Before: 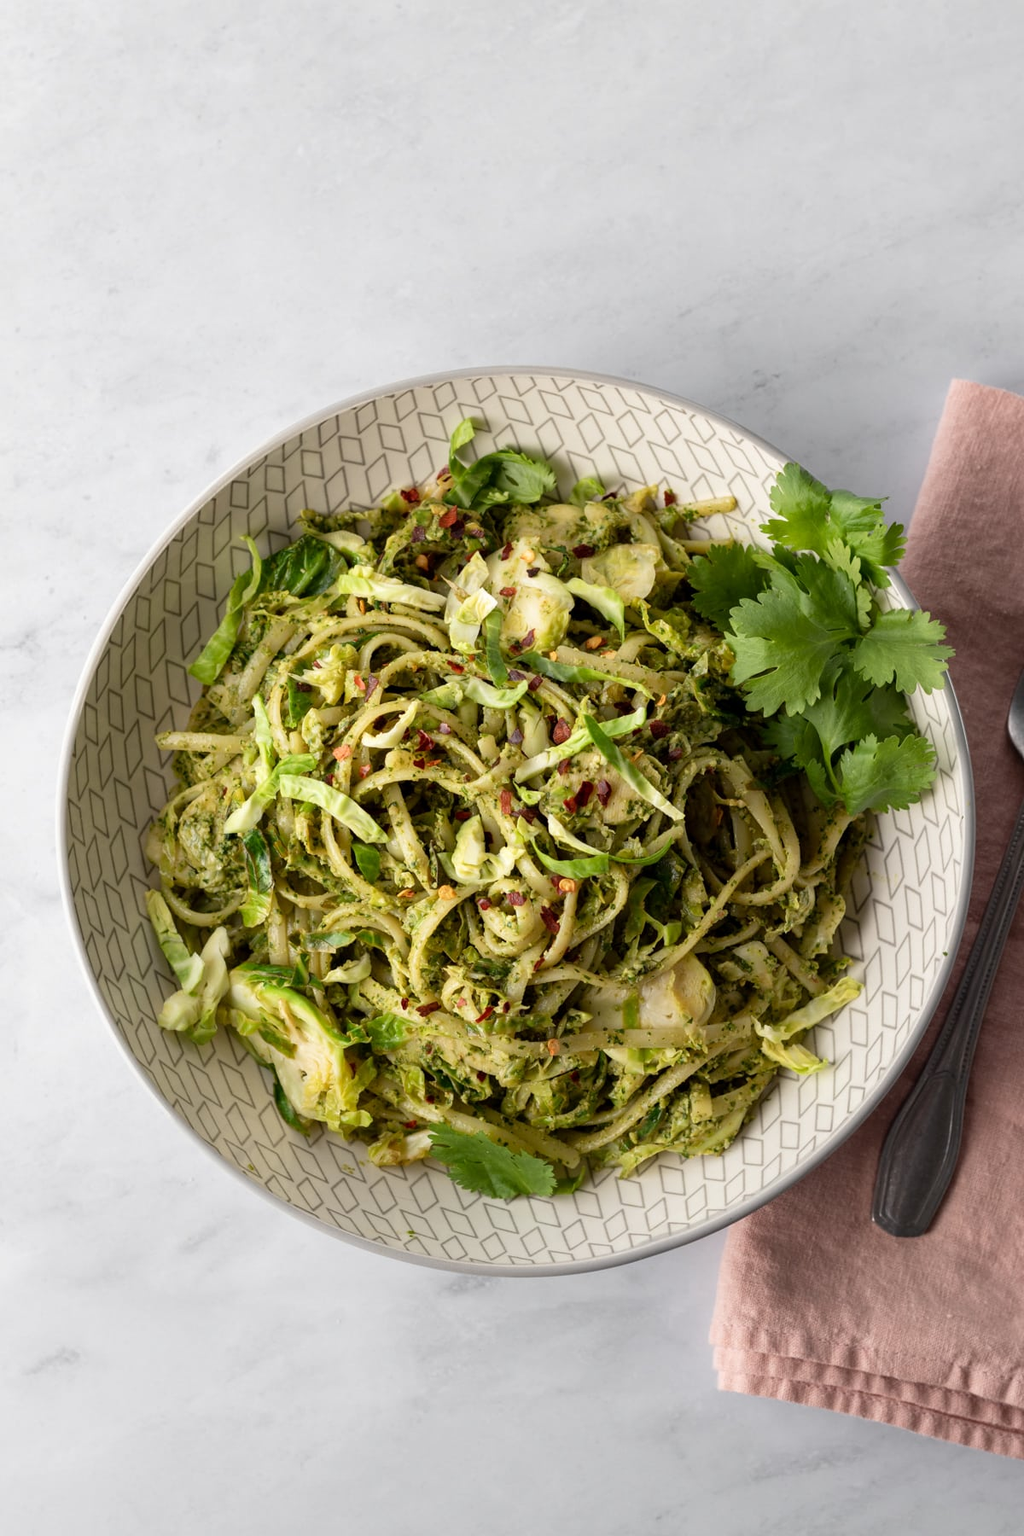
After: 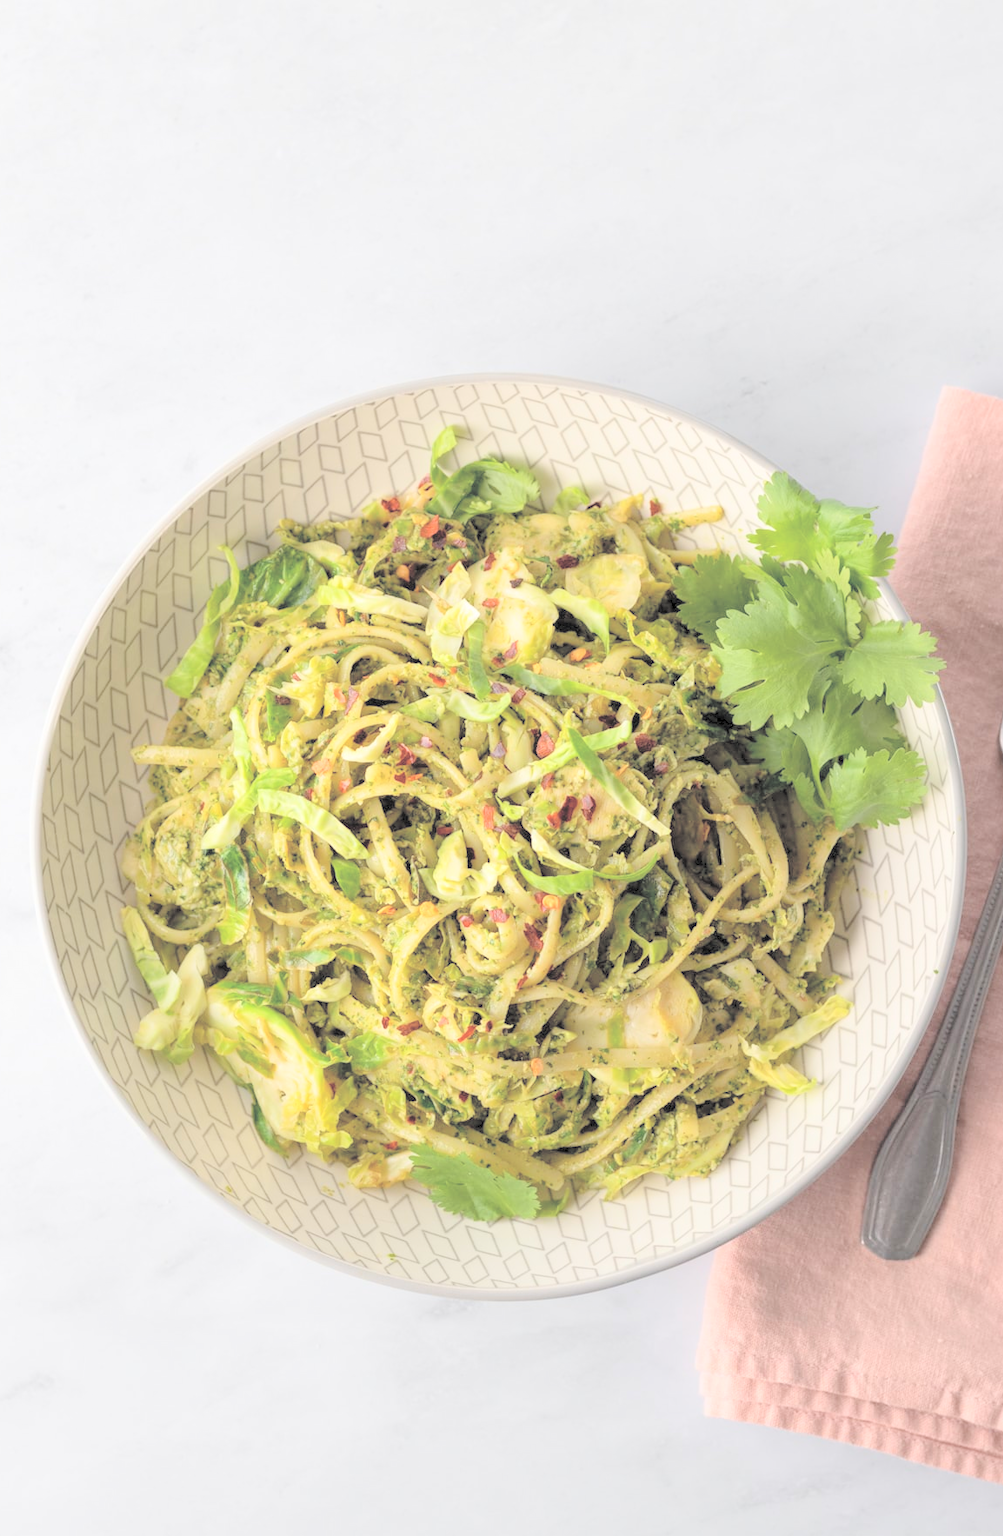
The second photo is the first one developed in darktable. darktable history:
exposure: exposure -0.001 EV, compensate highlight preservation false
contrast brightness saturation: brightness 0.996
crop and rotate: left 2.61%, right 1.161%, bottom 1.795%
